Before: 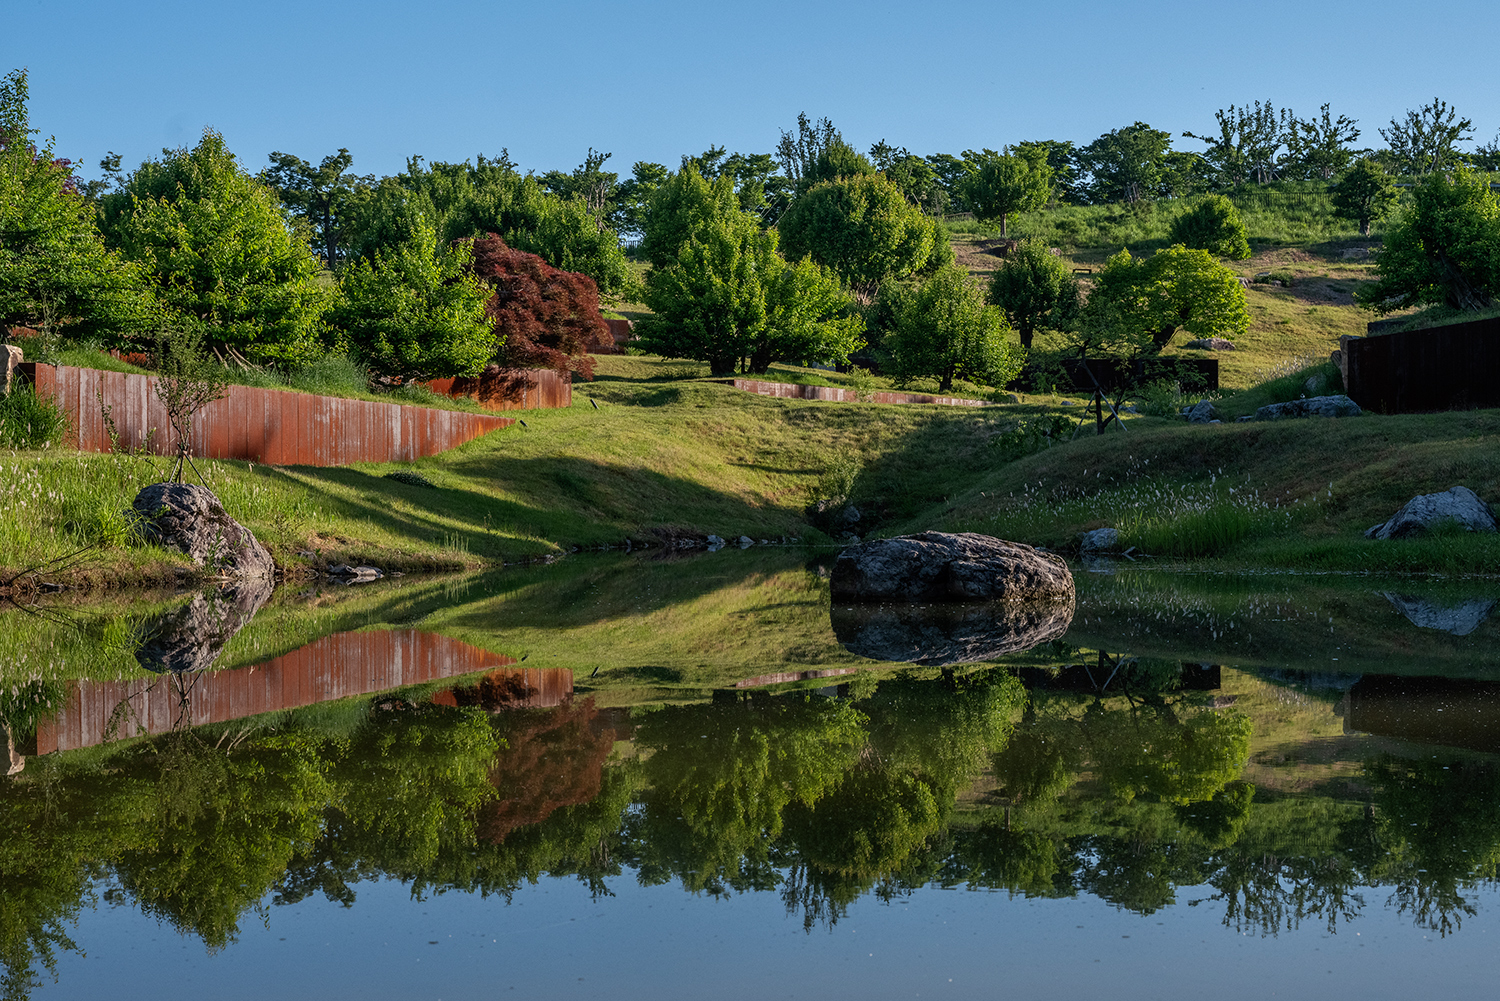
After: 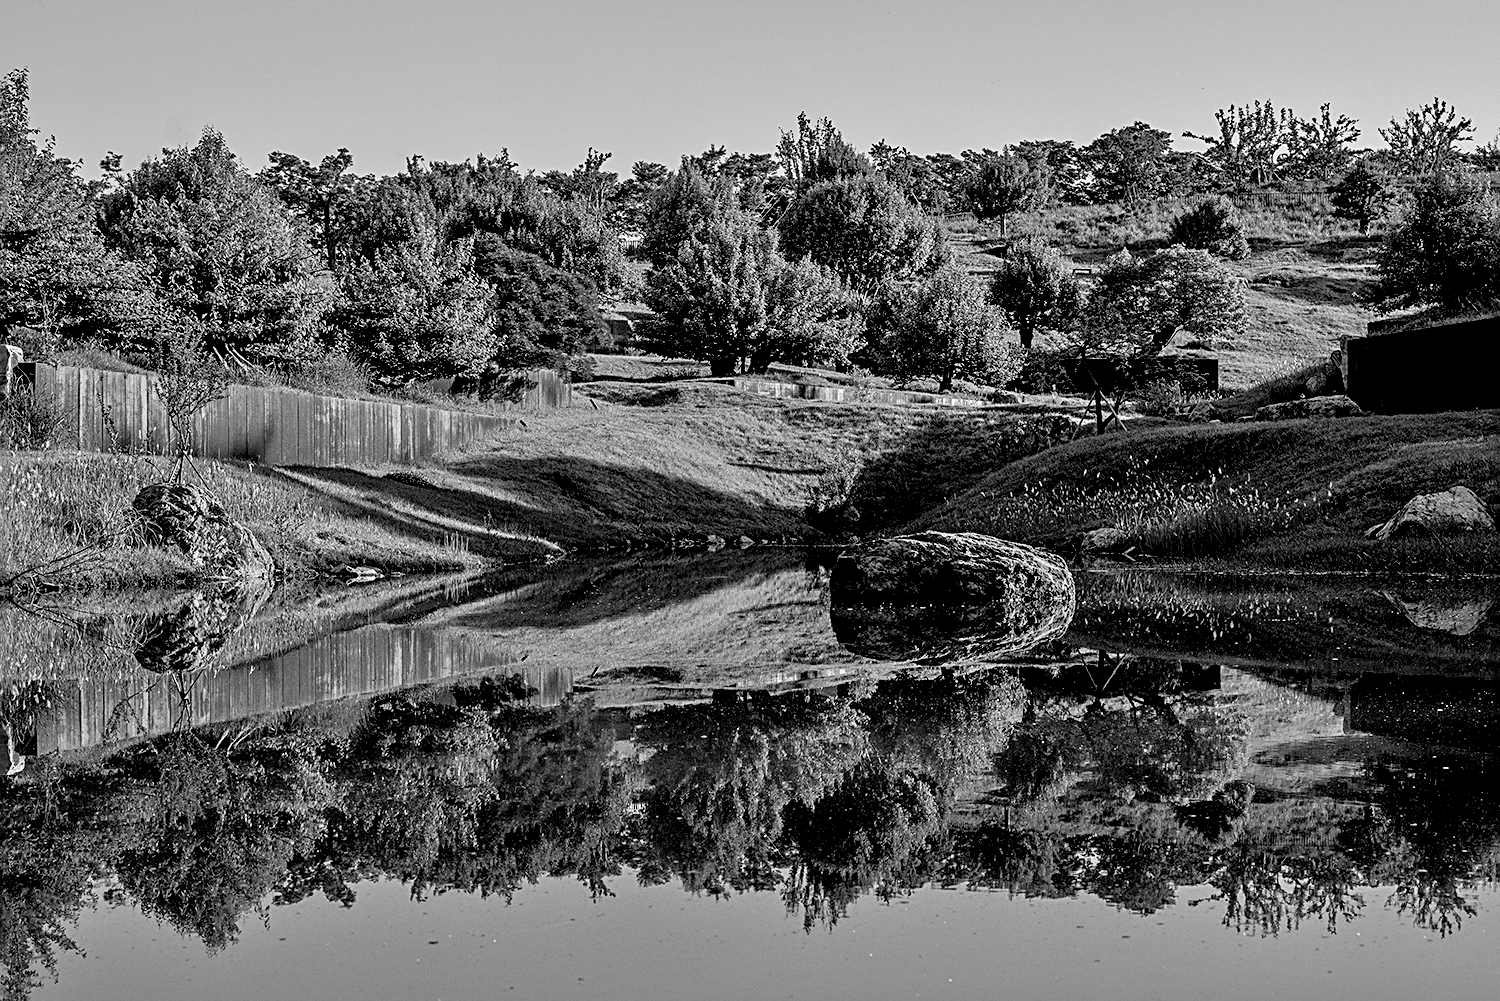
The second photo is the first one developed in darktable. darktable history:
sharpen: radius 2.687, amount 0.678
color calibration: output gray [0.267, 0.423, 0.267, 0], gray › normalize channels true, illuminant as shot in camera, x 0.358, y 0.373, temperature 4628.91 K, gamut compression 0.011
tone equalizer: -7 EV 0.142 EV, -6 EV 0.605 EV, -5 EV 1.12 EV, -4 EV 1.33 EV, -3 EV 1.15 EV, -2 EV 0.6 EV, -1 EV 0.151 EV
filmic rgb: black relative exposure -7.74 EV, white relative exposure 4.46 EV, hardness 3.75, latitude 50.17%, contrast 1.1
levels: levels [0.062, 0.494, 0.925]
